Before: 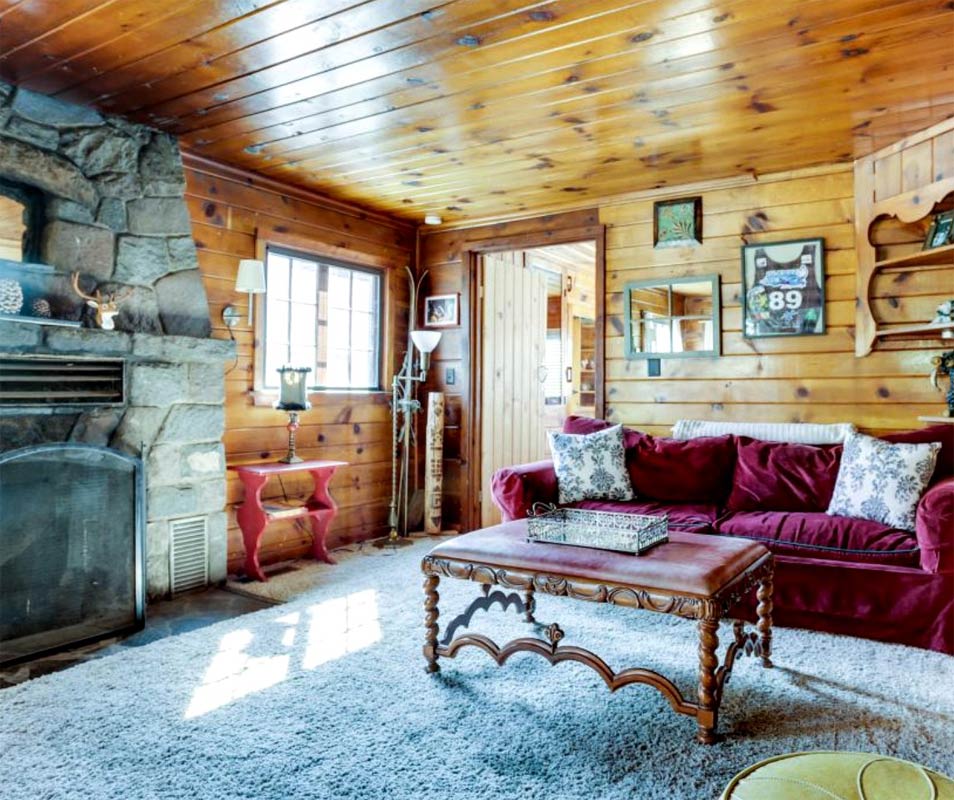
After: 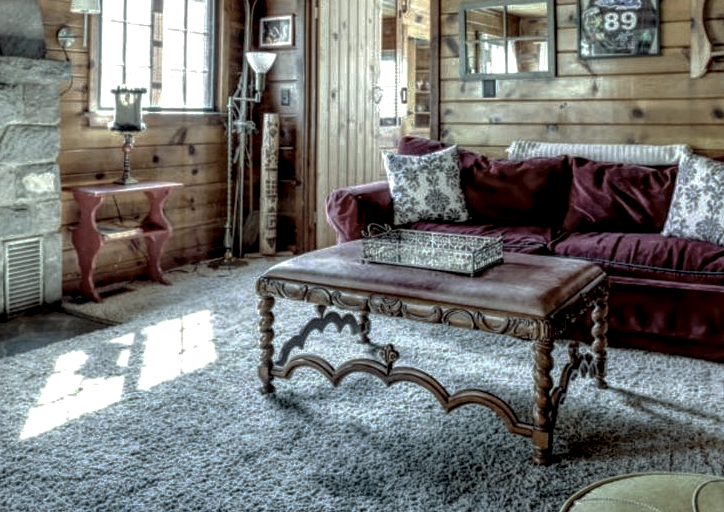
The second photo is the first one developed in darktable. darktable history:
color correction: highlights a* -4.49, highlights b* 7.02
crop and rotate: left 17.38%, top 34.936%, right 6.722%, bottom 1.027%
base curve: curves: ch0 [(0, 0) (0.826, 0.587) (1, 1)], preserve colors none
local contrast: highlights 105%, shadows 100%, detail 200%, midtone range 0.2
color zones: curves: ch1 [(0, 0.292) (0.001, 0.292) (0.2, 0.264) (0.4, 0.248) (0.6, 0.248) (0.8, 0.264) (0.999, 0.292) (1, 0.292)]
